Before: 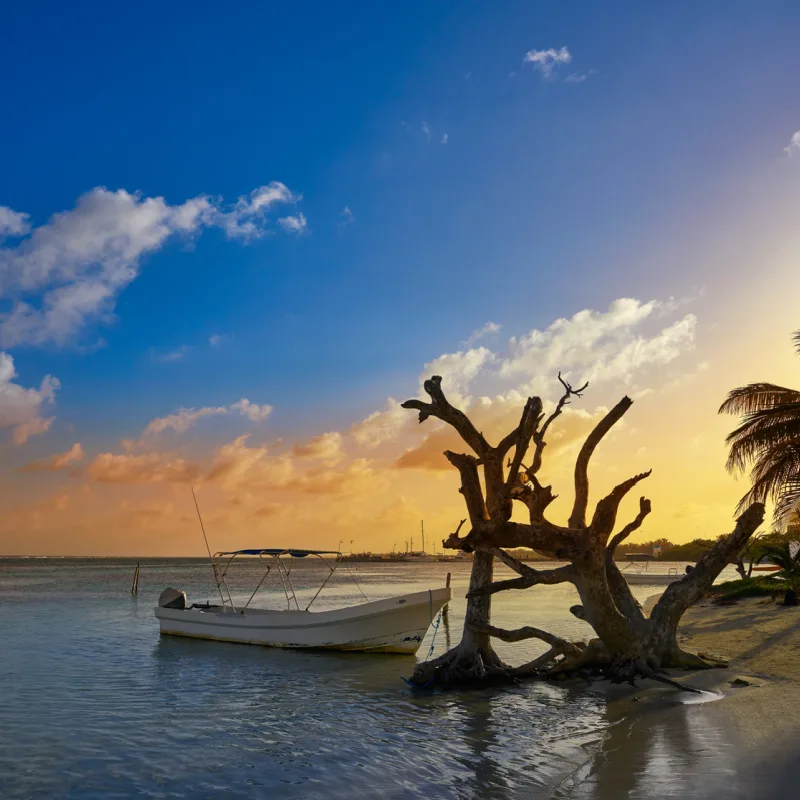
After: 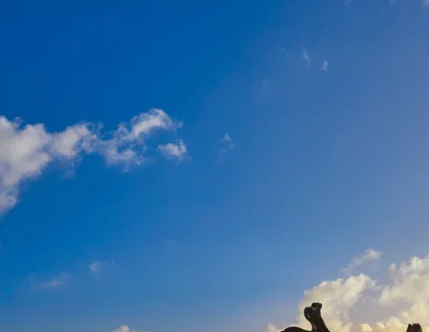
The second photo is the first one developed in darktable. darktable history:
crop: left 15.085%, top 9.218%, right 31.17%, bottom 49.198%
